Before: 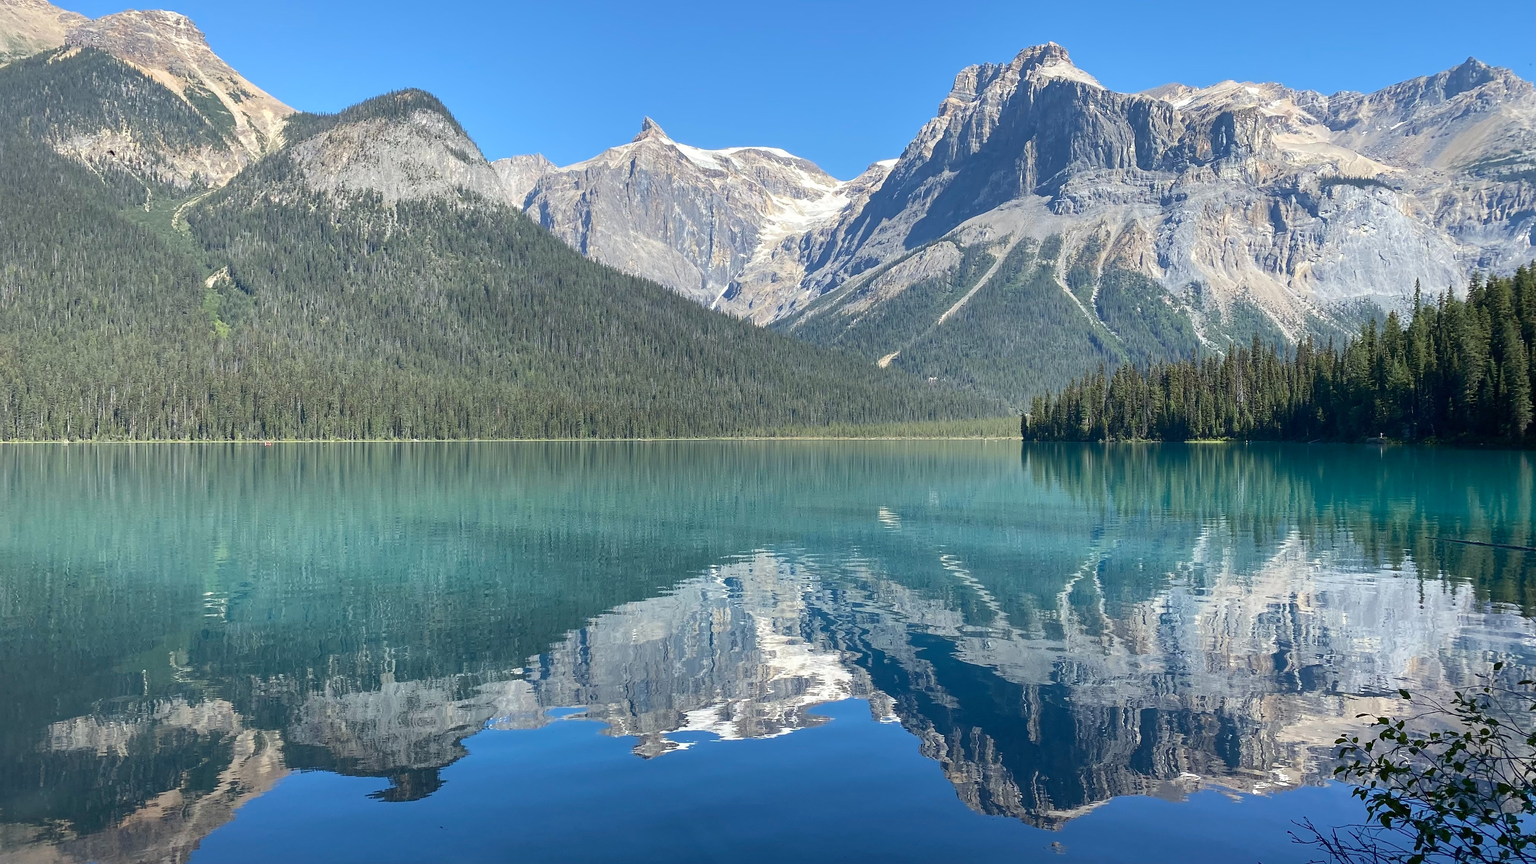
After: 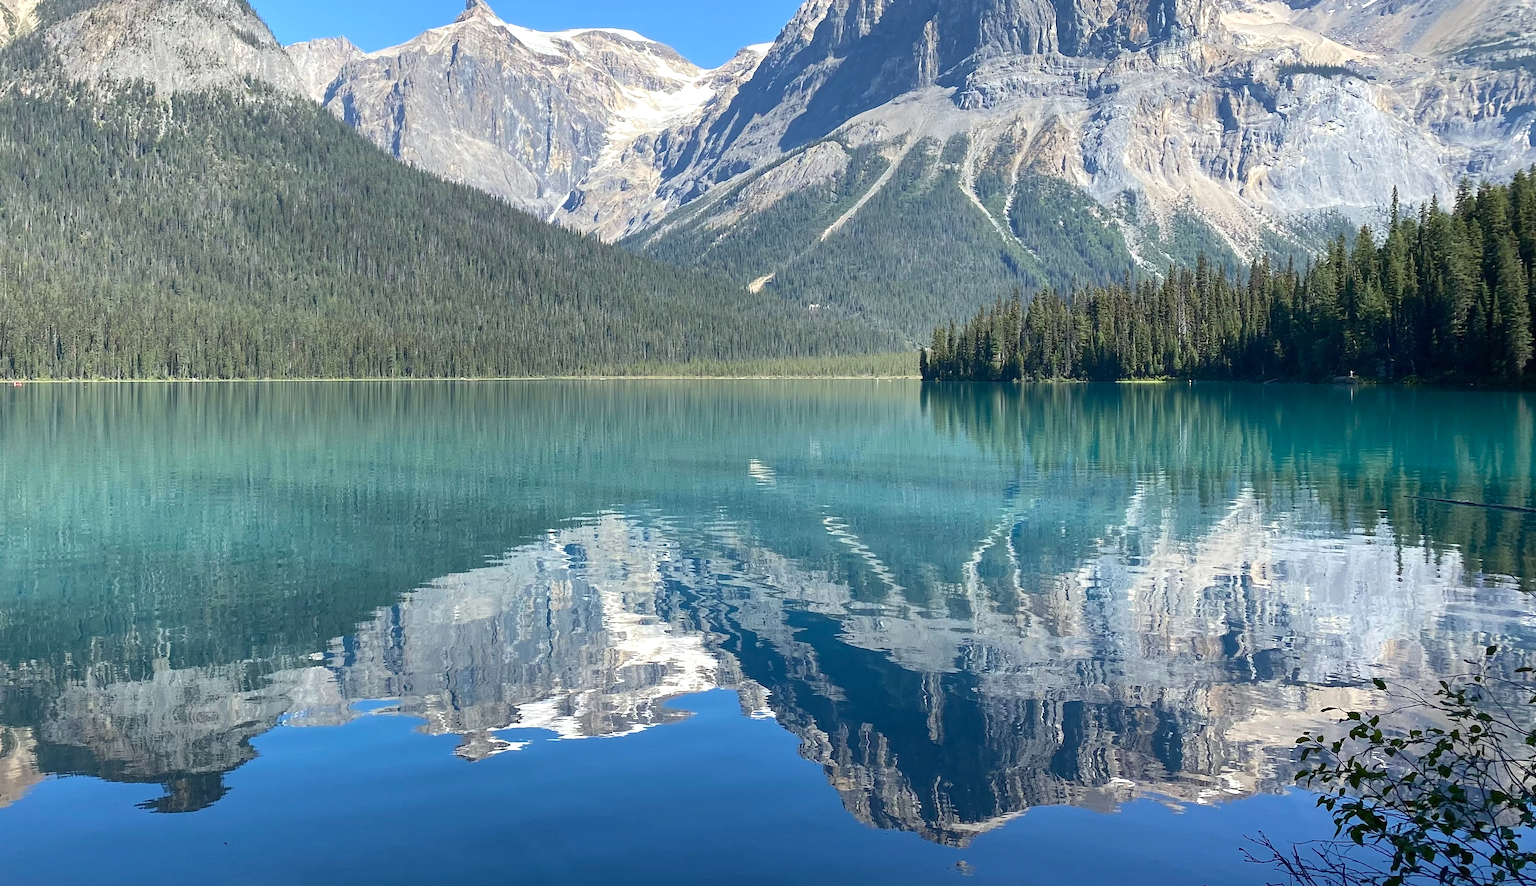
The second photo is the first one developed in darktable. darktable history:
exposure: exposure 0.21 EV, compensate highlight preservation false
crop: left 16.495%, top 14.303%
